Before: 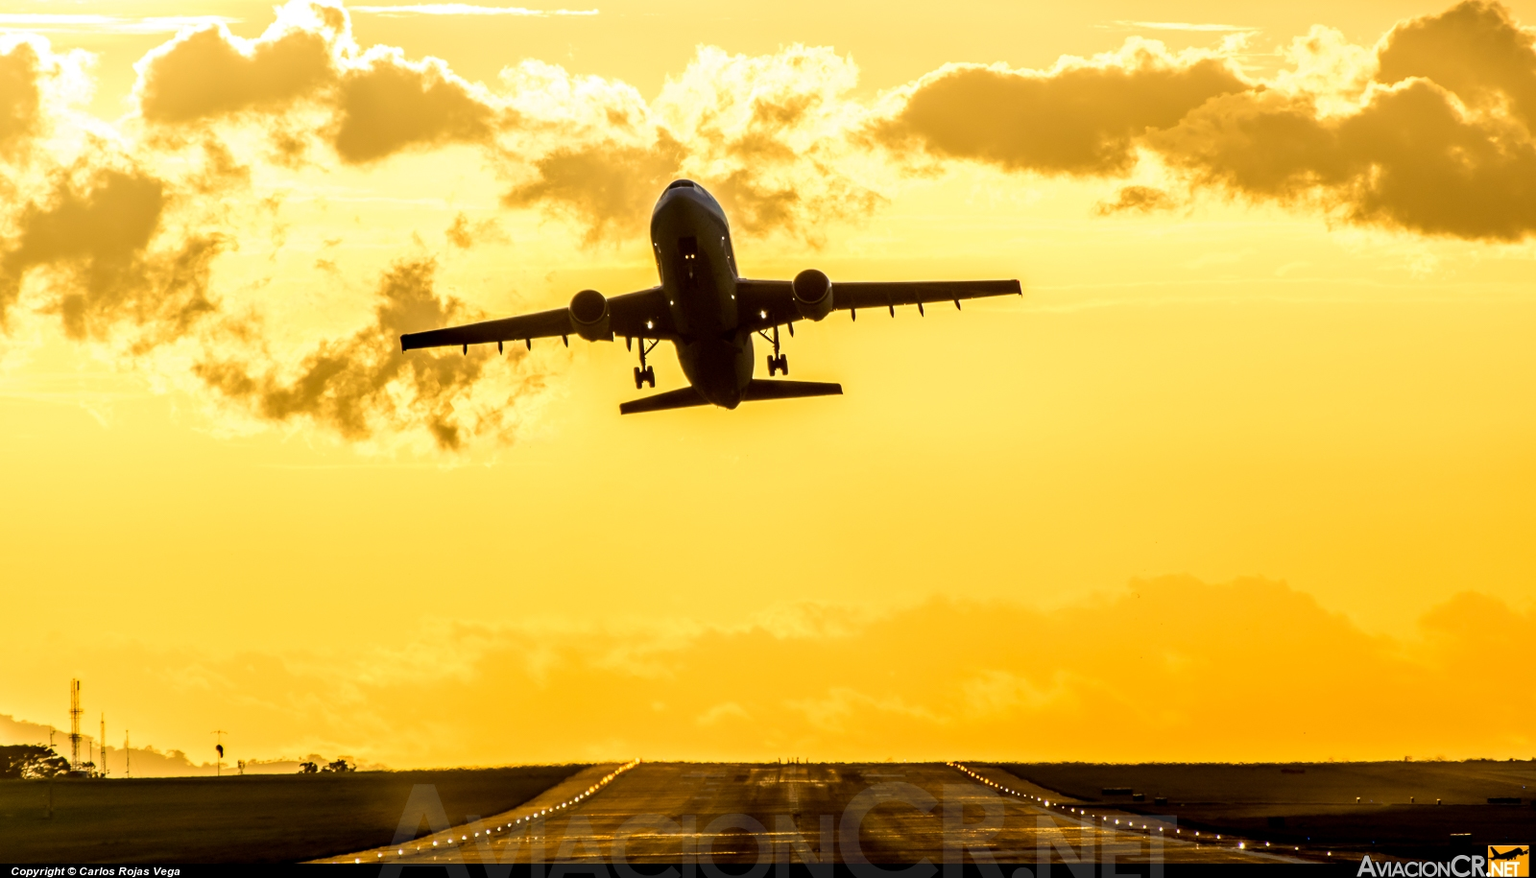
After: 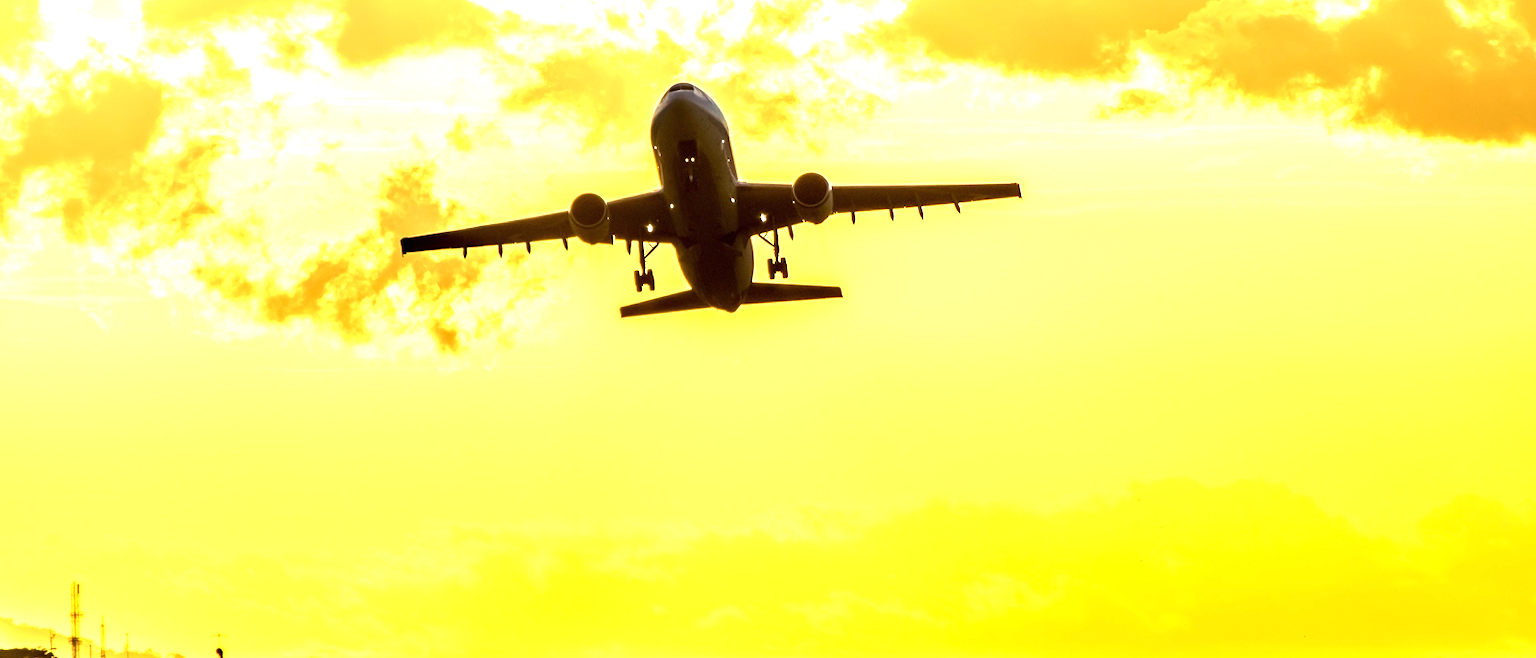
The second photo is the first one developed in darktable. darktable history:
exposure: black level correction 0, exposure 1.1 EV, compensate highlight preservation false
crop: top 11.038%, bottom 13.962%
